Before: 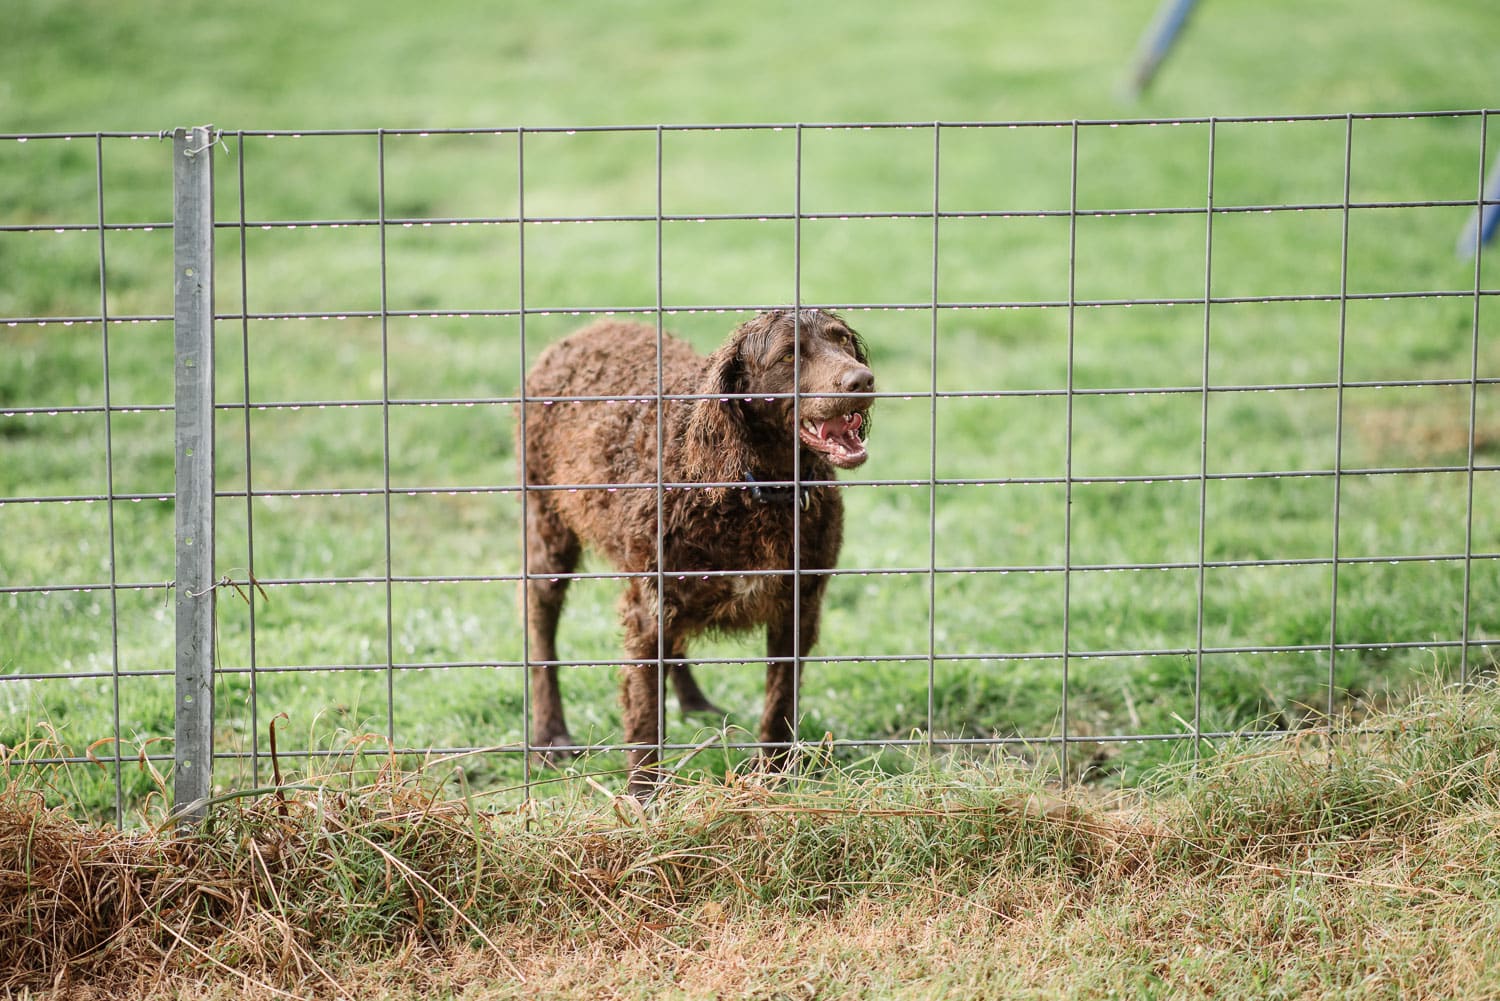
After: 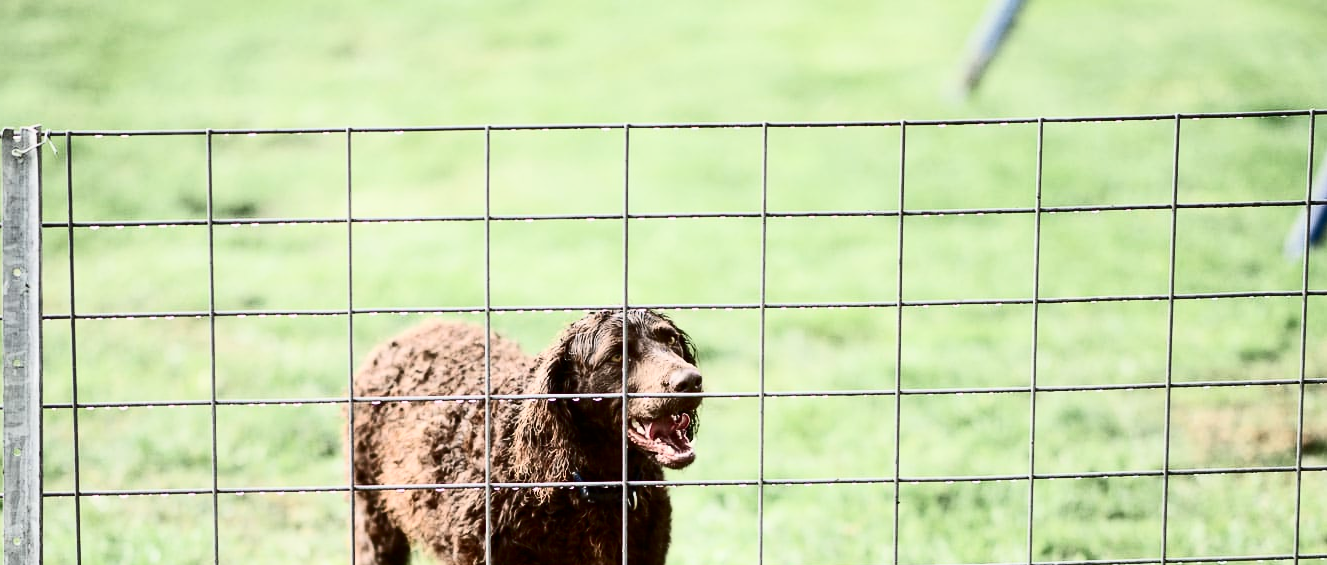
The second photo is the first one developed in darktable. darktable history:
crop and rotate: left 11.518%, bottom 43.503%
contrast brightness saturation: contrast 0.5, saturation -0.098
